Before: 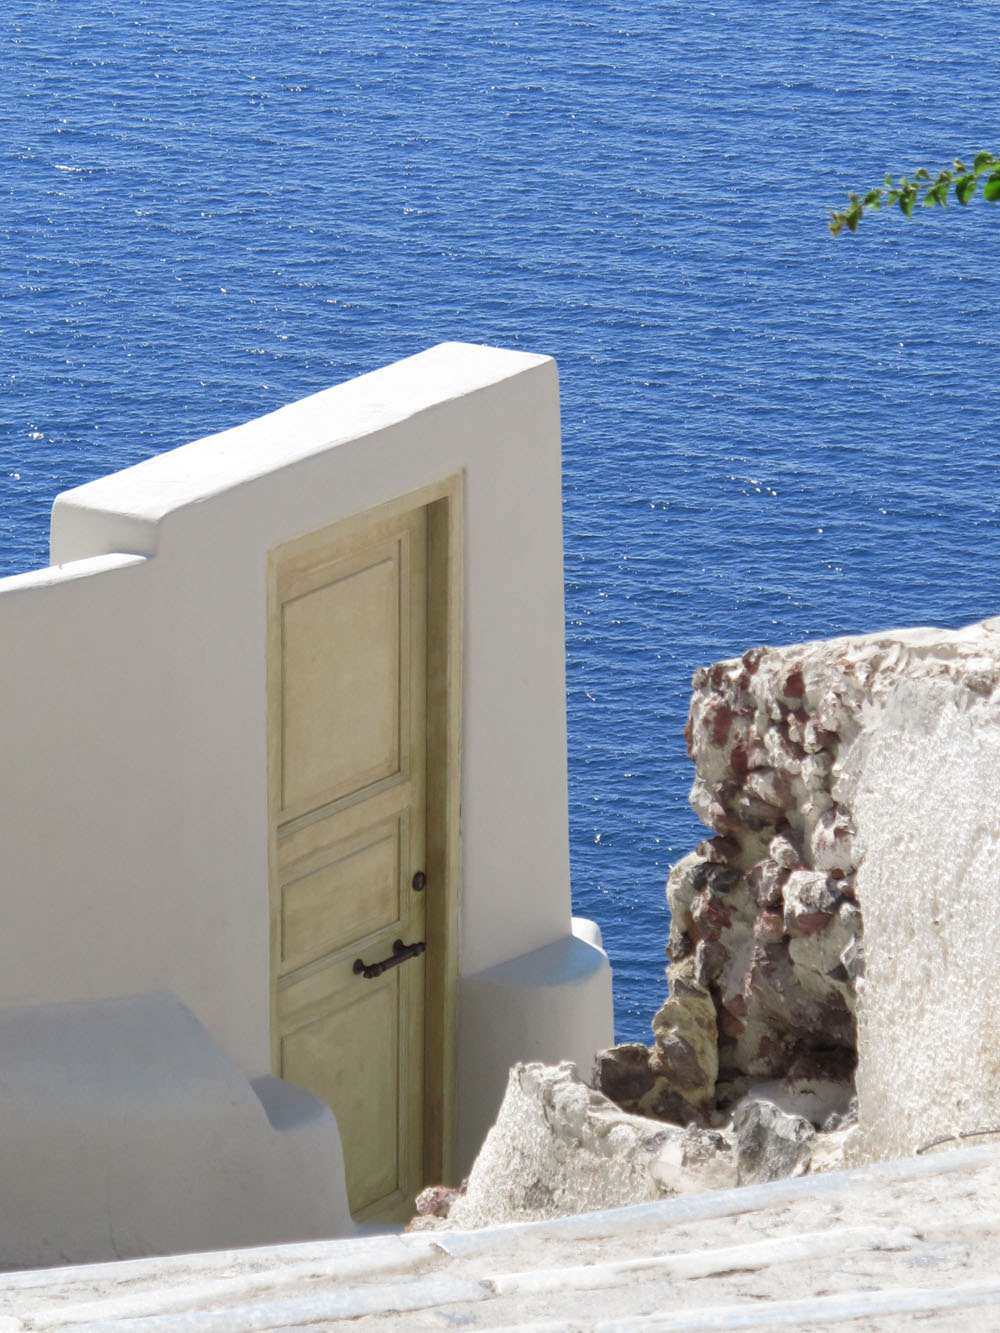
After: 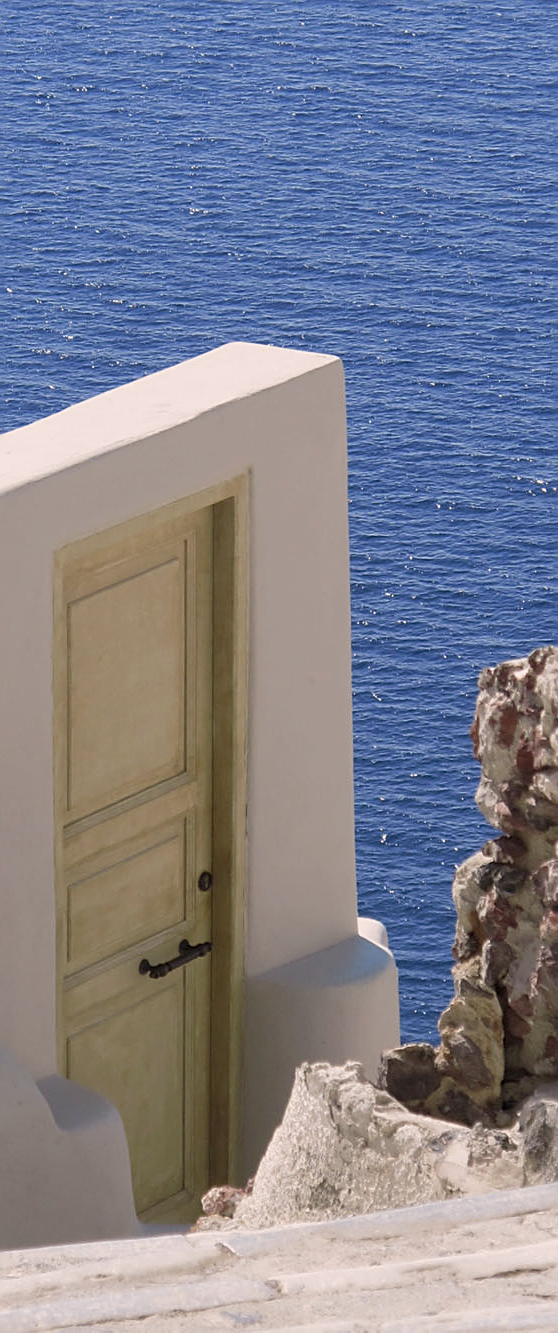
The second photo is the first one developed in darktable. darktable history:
crop: left 21.421%, right 22.679%
color correction: highlights a* 5.98, highlights b* 4.78
sharpen: amount 0.494
exposure: black level correction 0.001, compensate exposure bias true, compensate highlight preservation false
